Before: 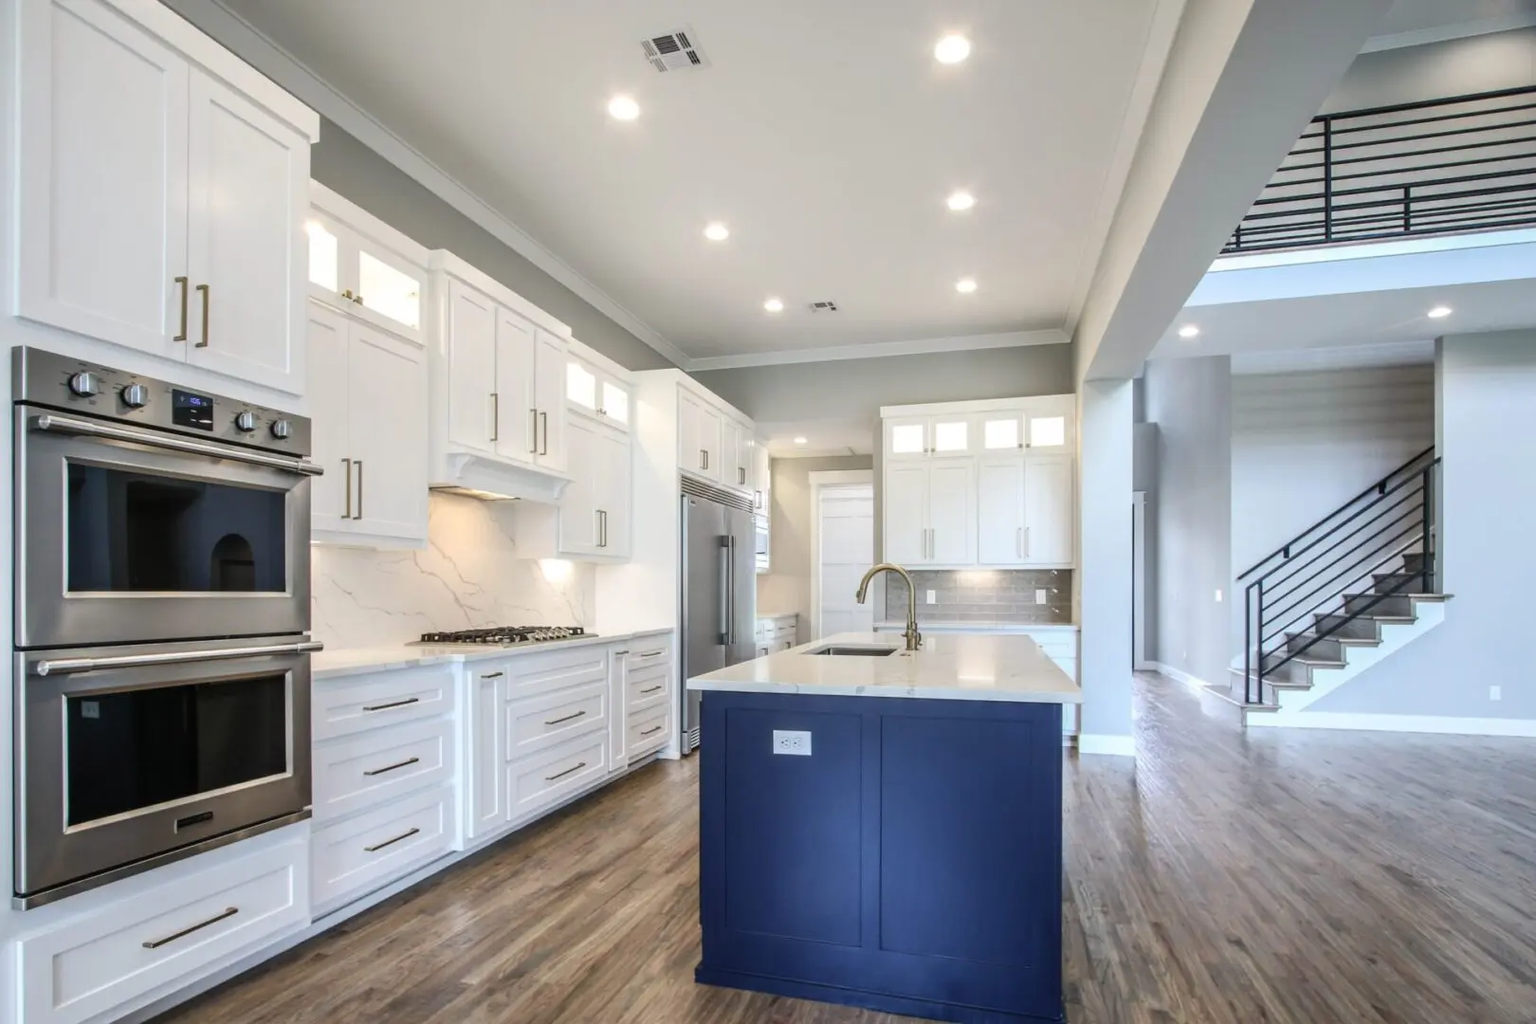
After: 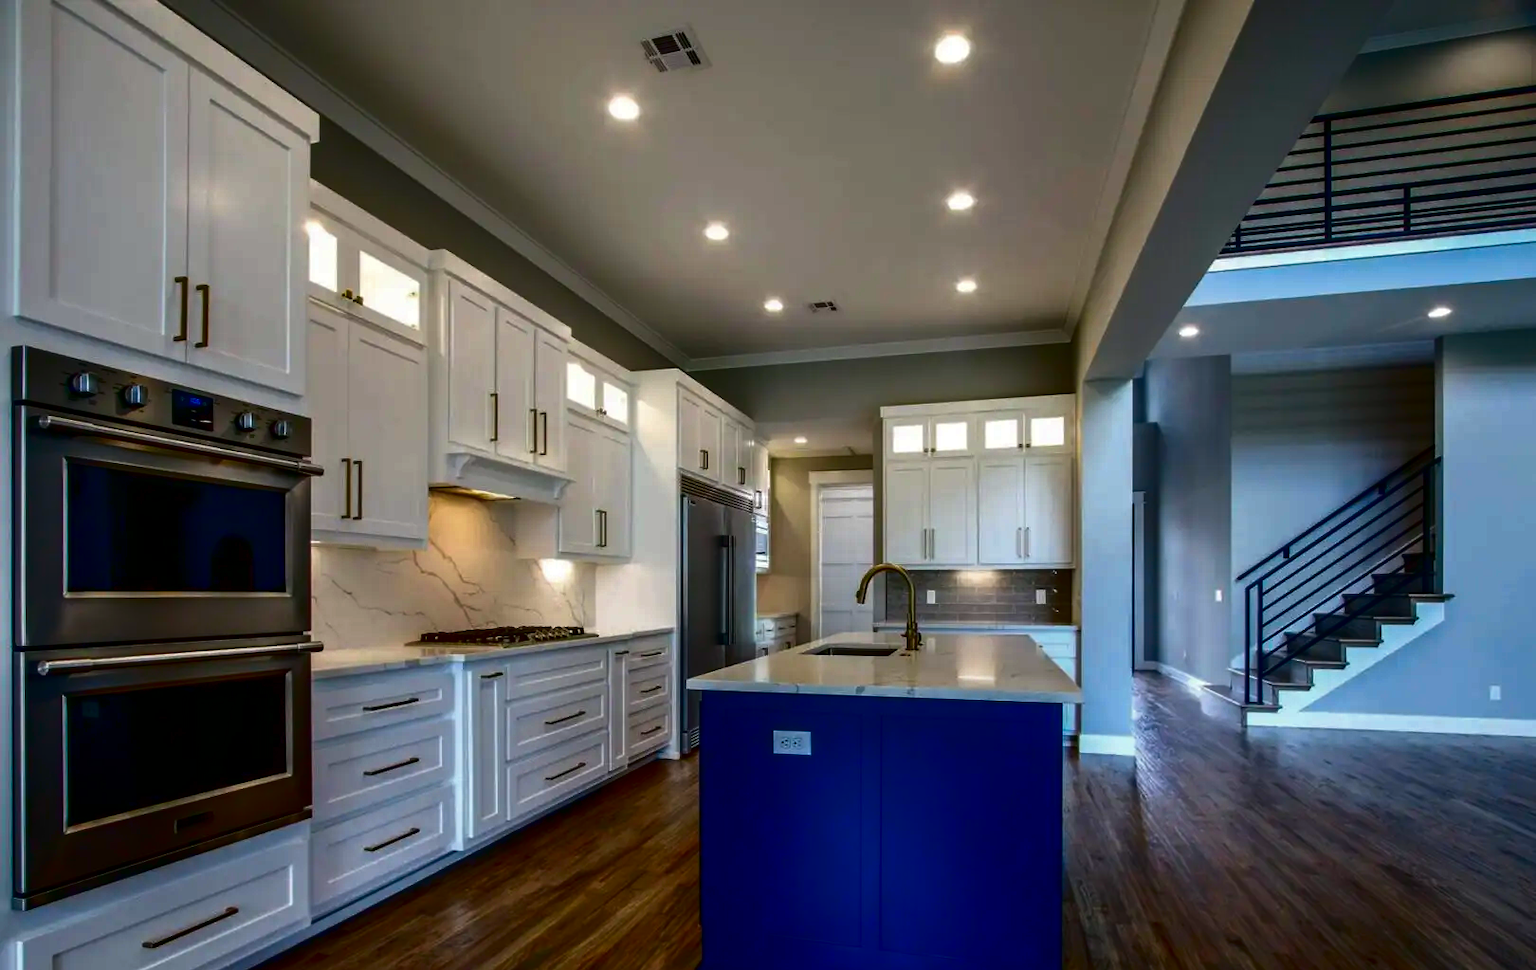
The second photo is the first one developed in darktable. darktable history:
exposure: black level correction 0, compensate exposure bias true, compensate highlight preservation false
contrast brightness saturation: brightness -1, saturation 0.989
crop and rotate: top 0.002%, bottom 5.173%
